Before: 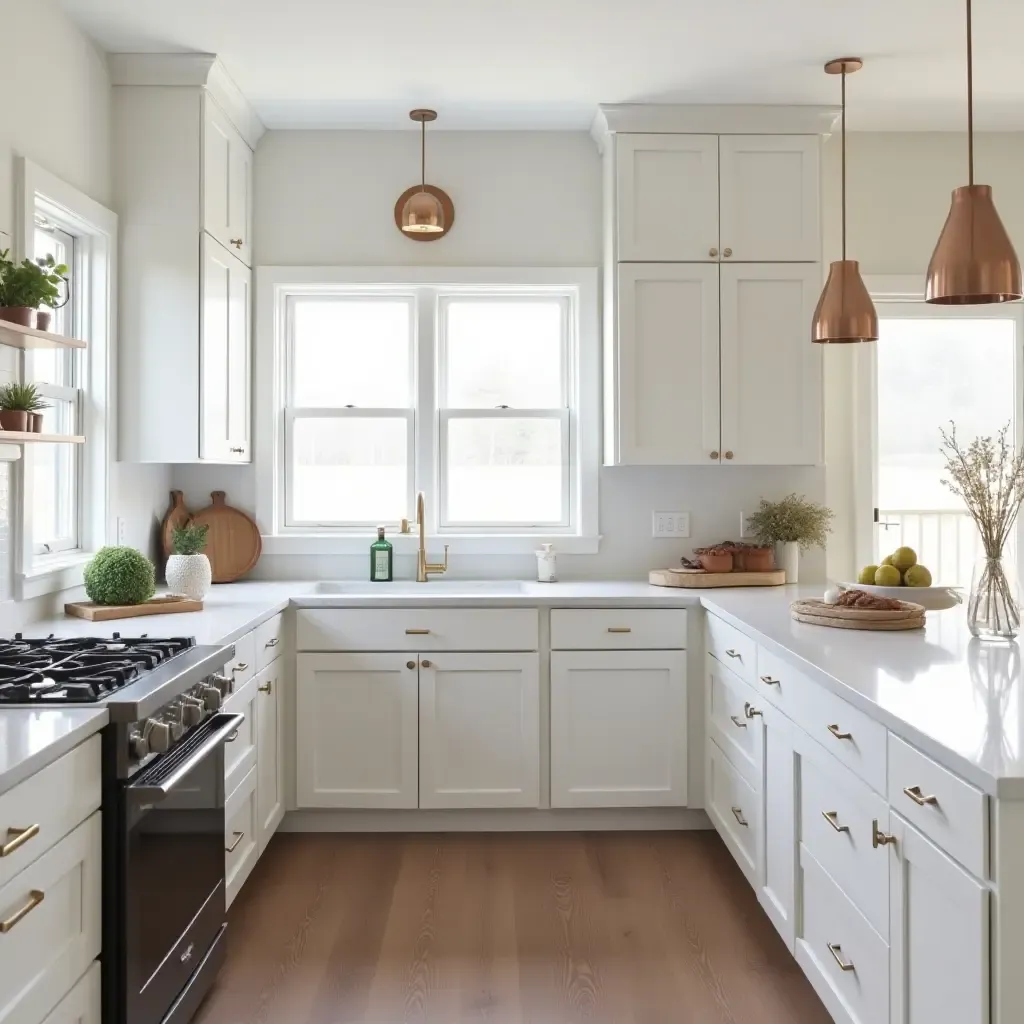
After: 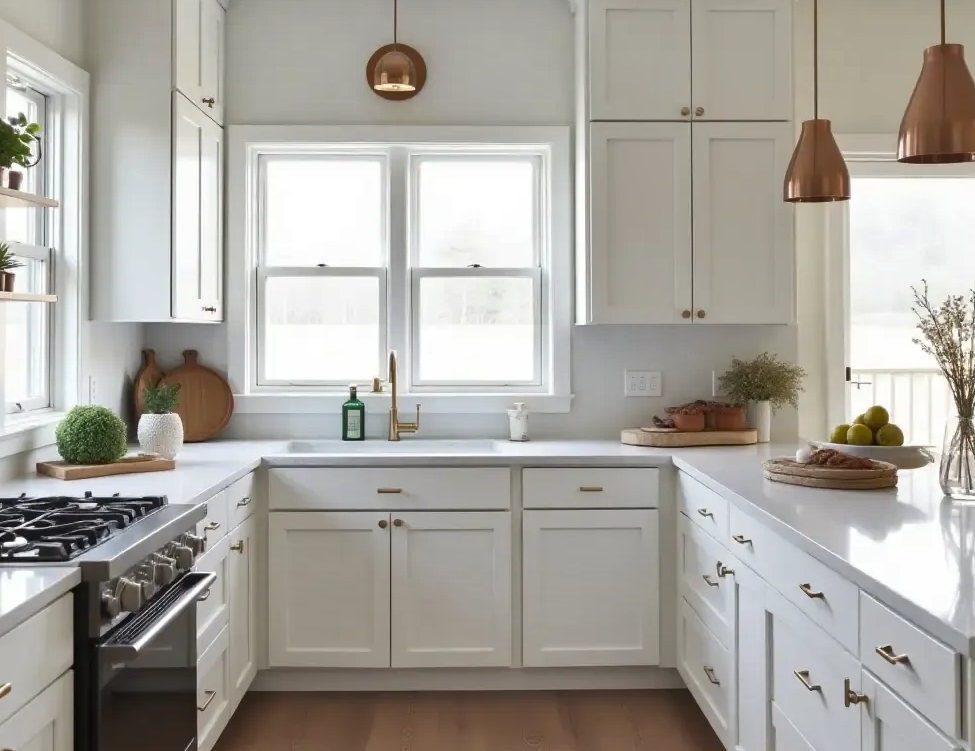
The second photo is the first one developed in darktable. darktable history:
exposure: black level correction 0, compensate highlight preservation false
crop and rotate: left 2.782%, top 13.807%, right 1.995%, bottom 12.785%
shadows and highlights: low approximation 0.01, soften with gaussian
